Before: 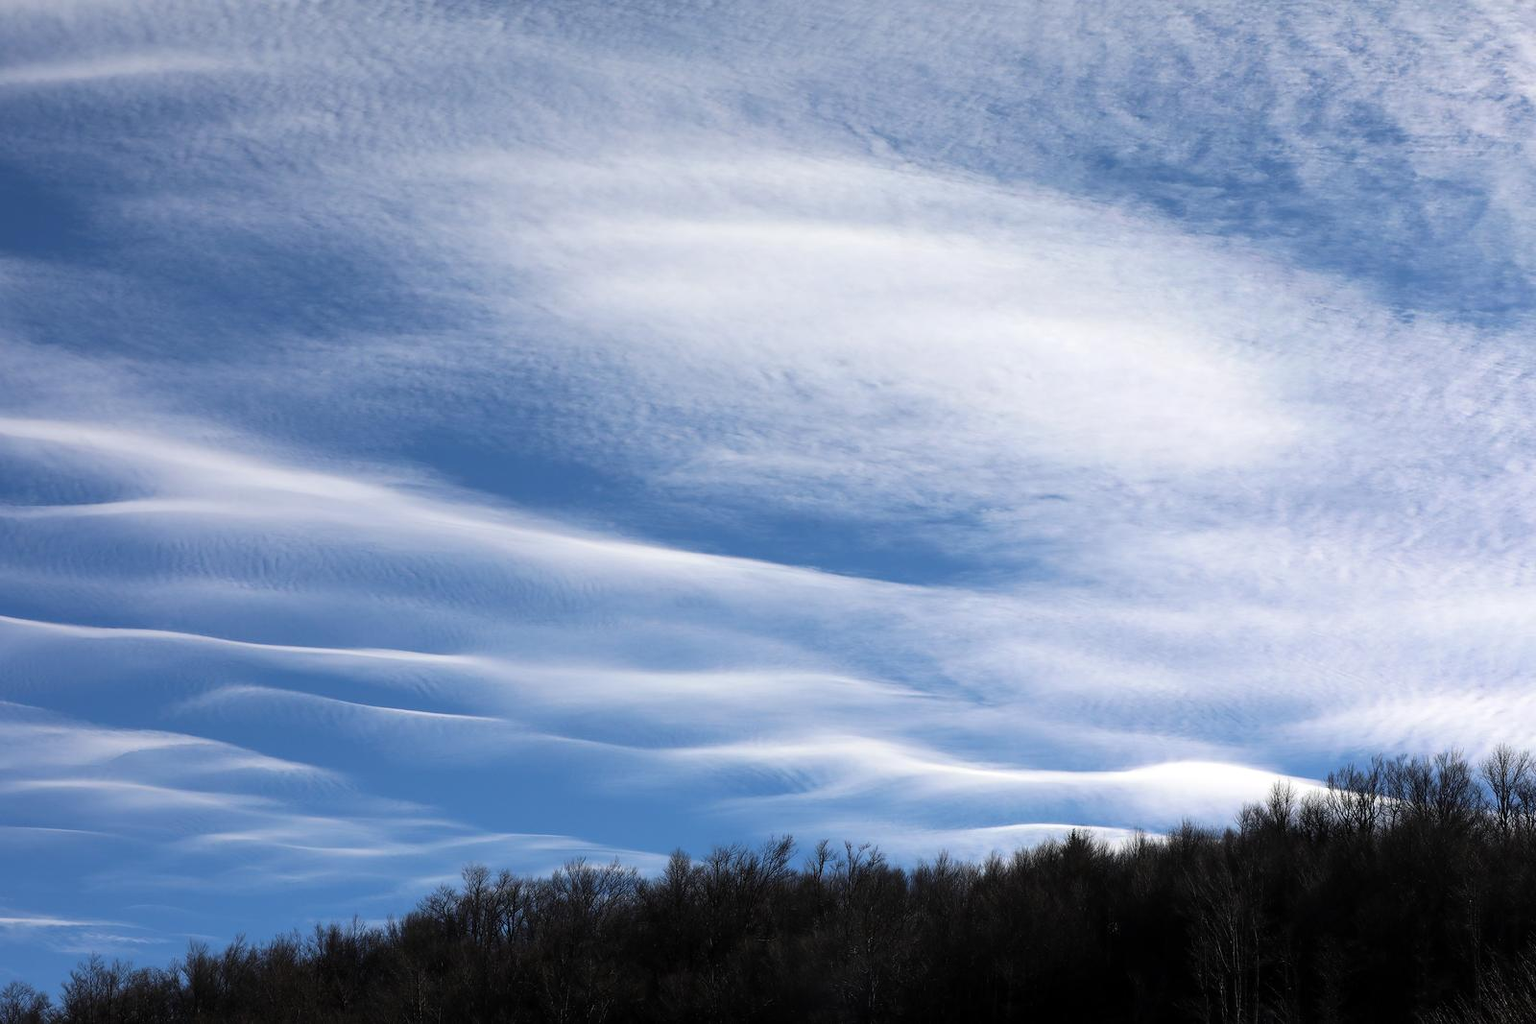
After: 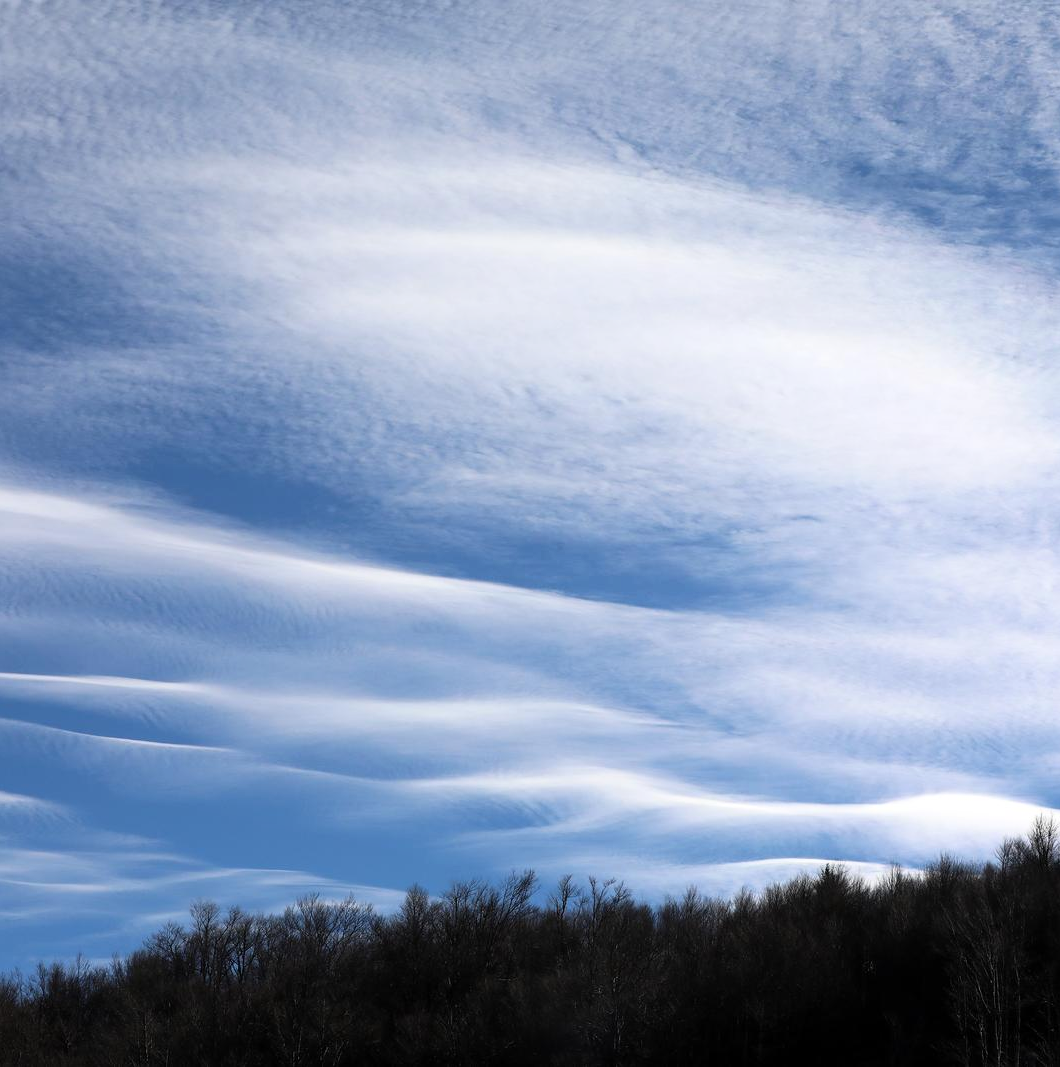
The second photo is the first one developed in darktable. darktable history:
shadows and highlights: shadows -0.271, highlights 40.89
crop and rotate: left 18.222%, right 15.475%
